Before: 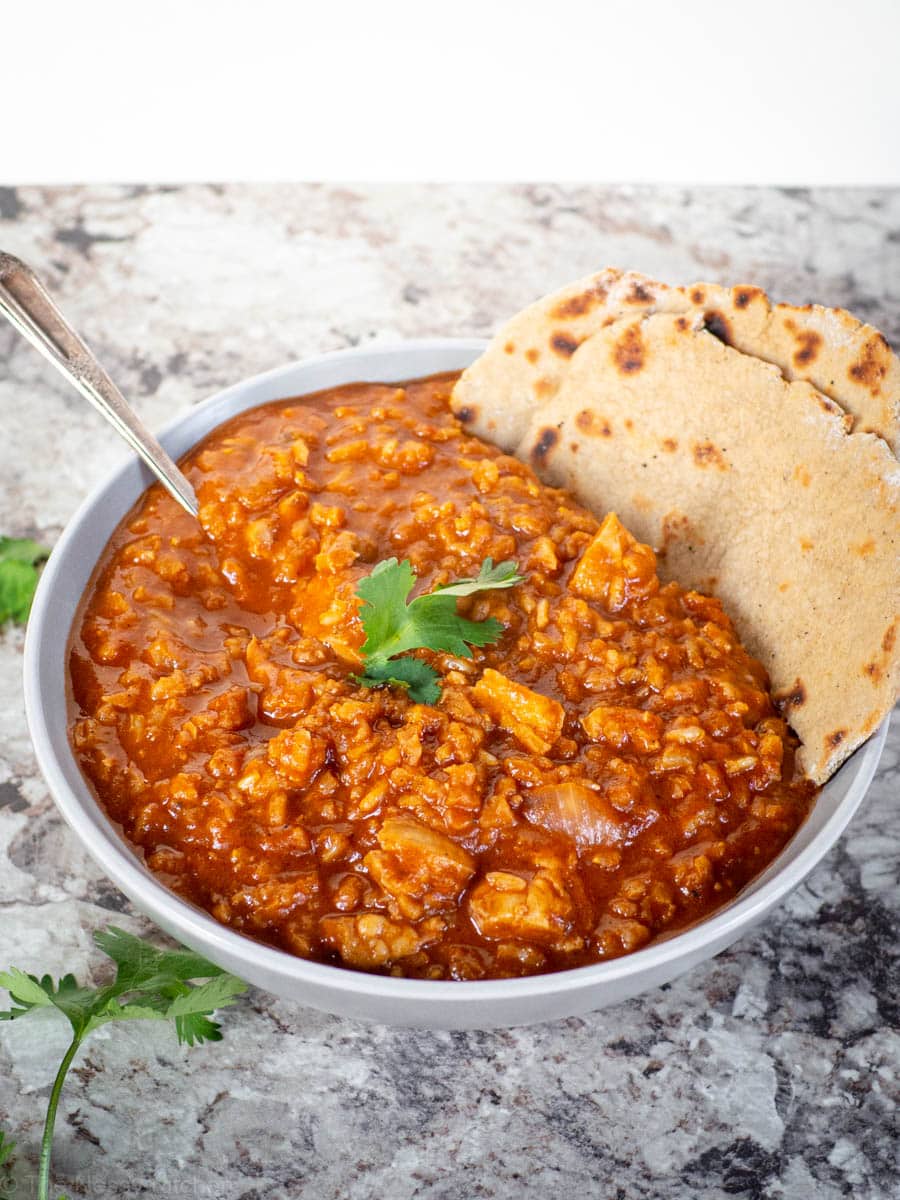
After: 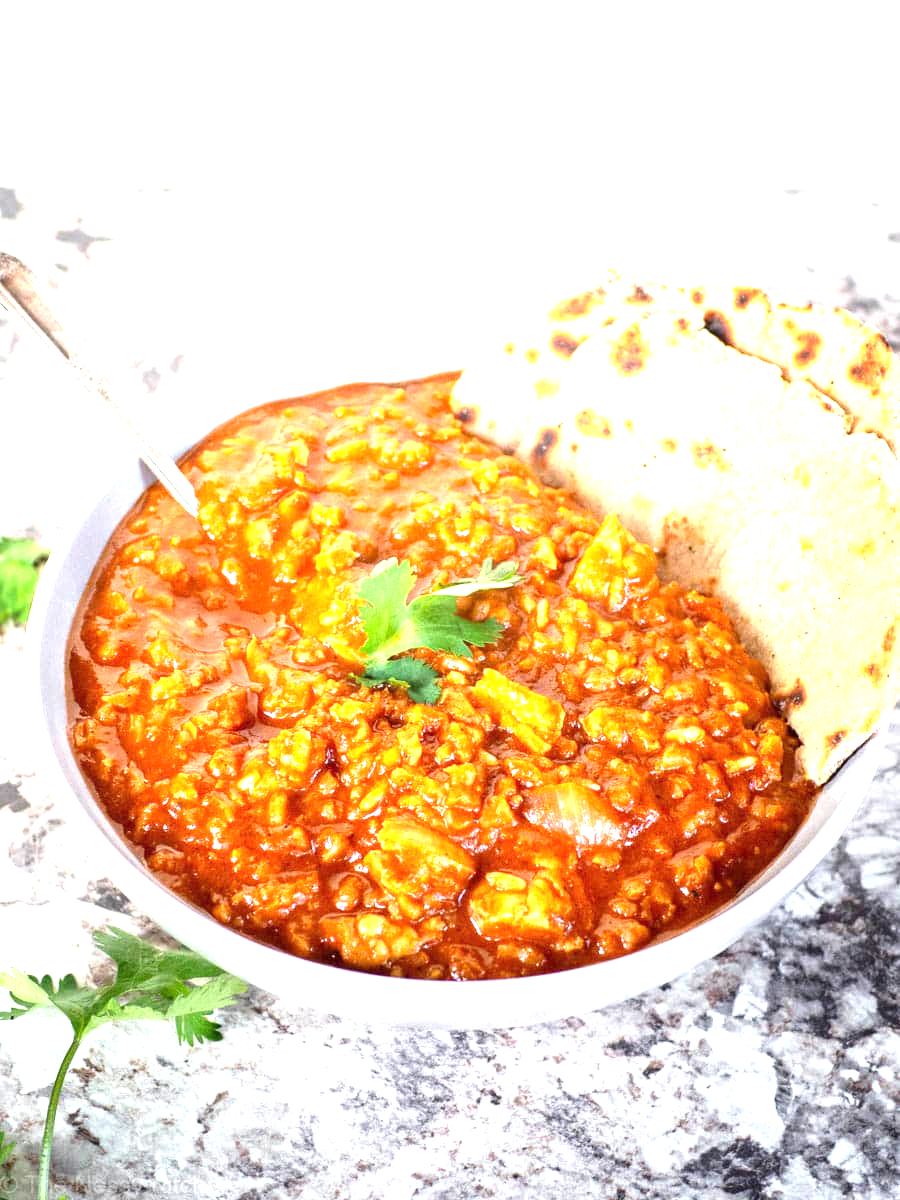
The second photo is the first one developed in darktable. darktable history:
exposure: black level correction 0, exposure 1.473 EV, compensate highlight preservation false
